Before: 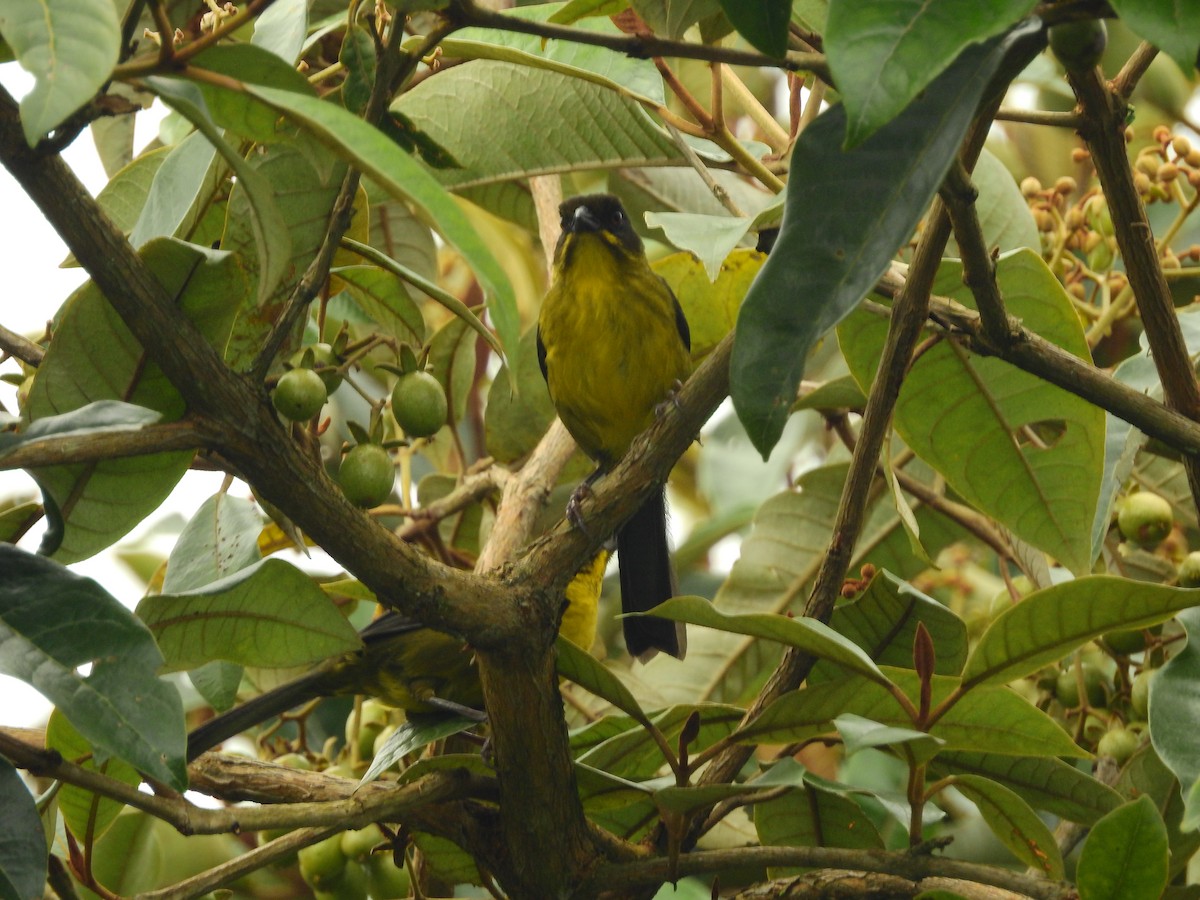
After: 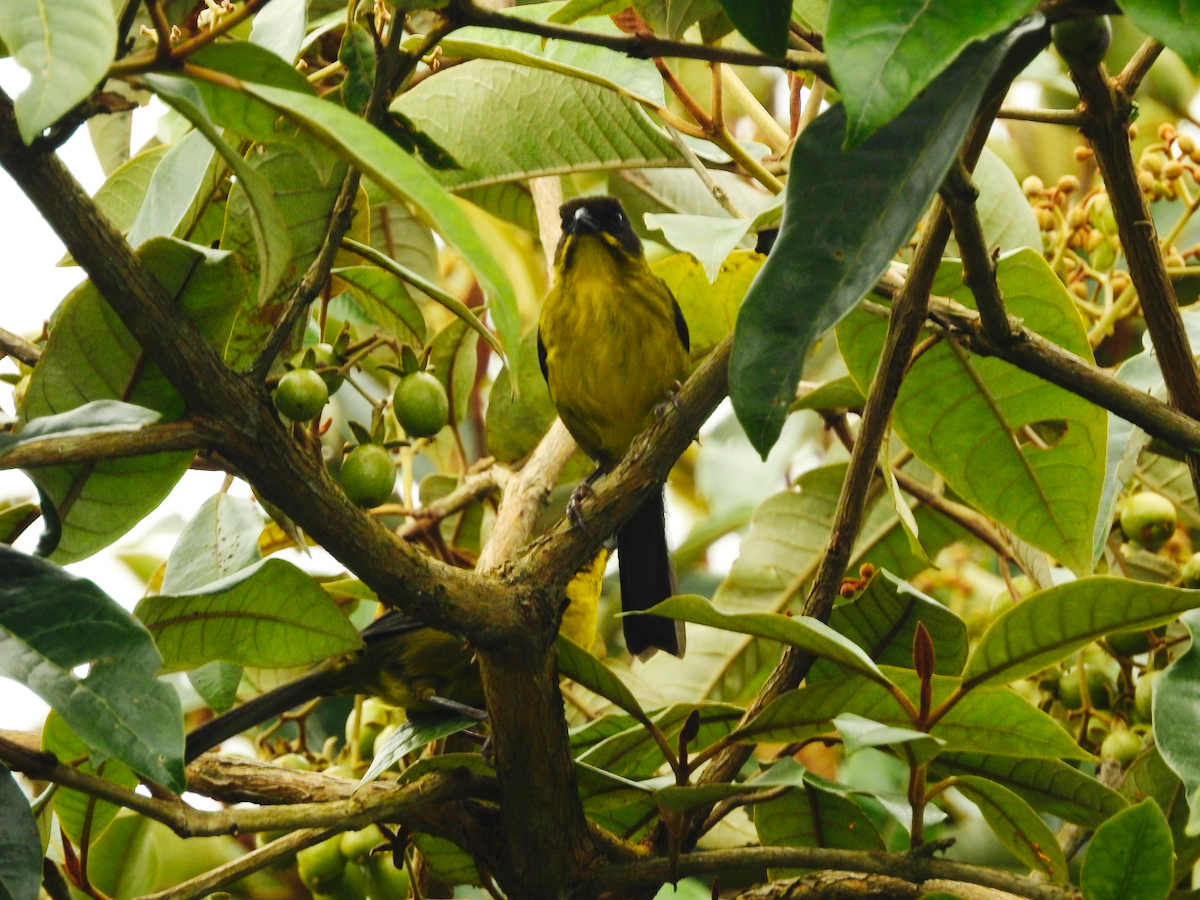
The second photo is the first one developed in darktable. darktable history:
base curve: curves: ch0 [(0, 0) (0.032, 0.025) (0.121, 0.166) (0.206, 0.329) (0.605, 0.79) (1, 1)], preserve colors none
lens correction: scale 1, crop 4.8, focal 18.3, aperture 5.6, distance 1000, camera "GR Digital", lens "GR Digital & compatibles (Standard)"
